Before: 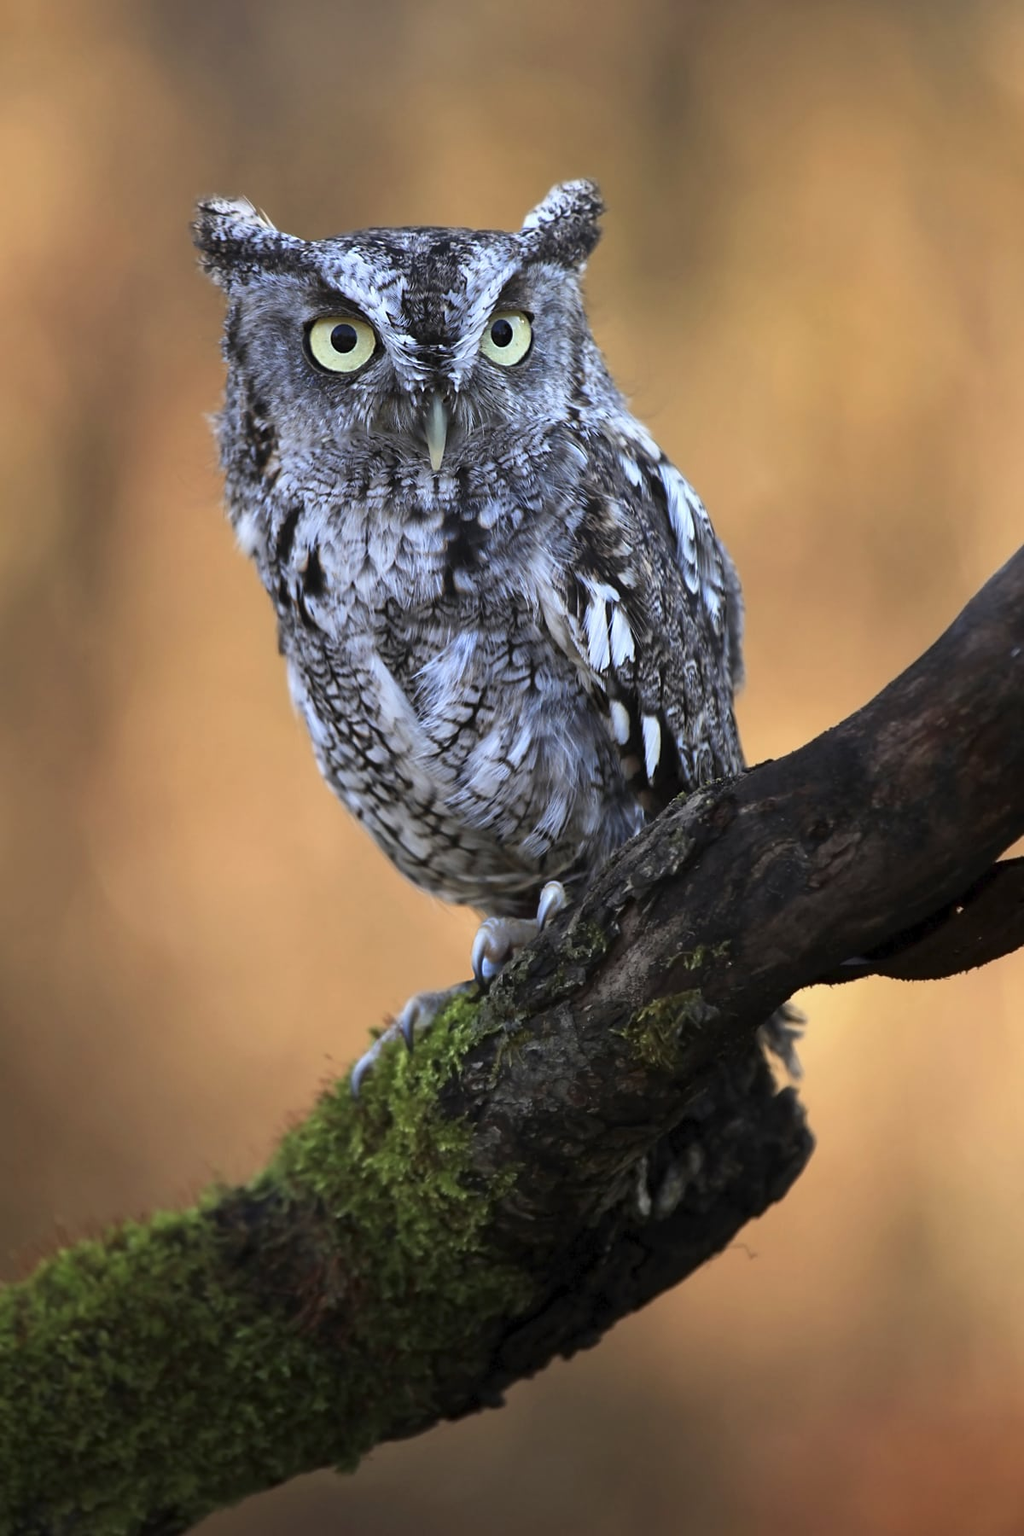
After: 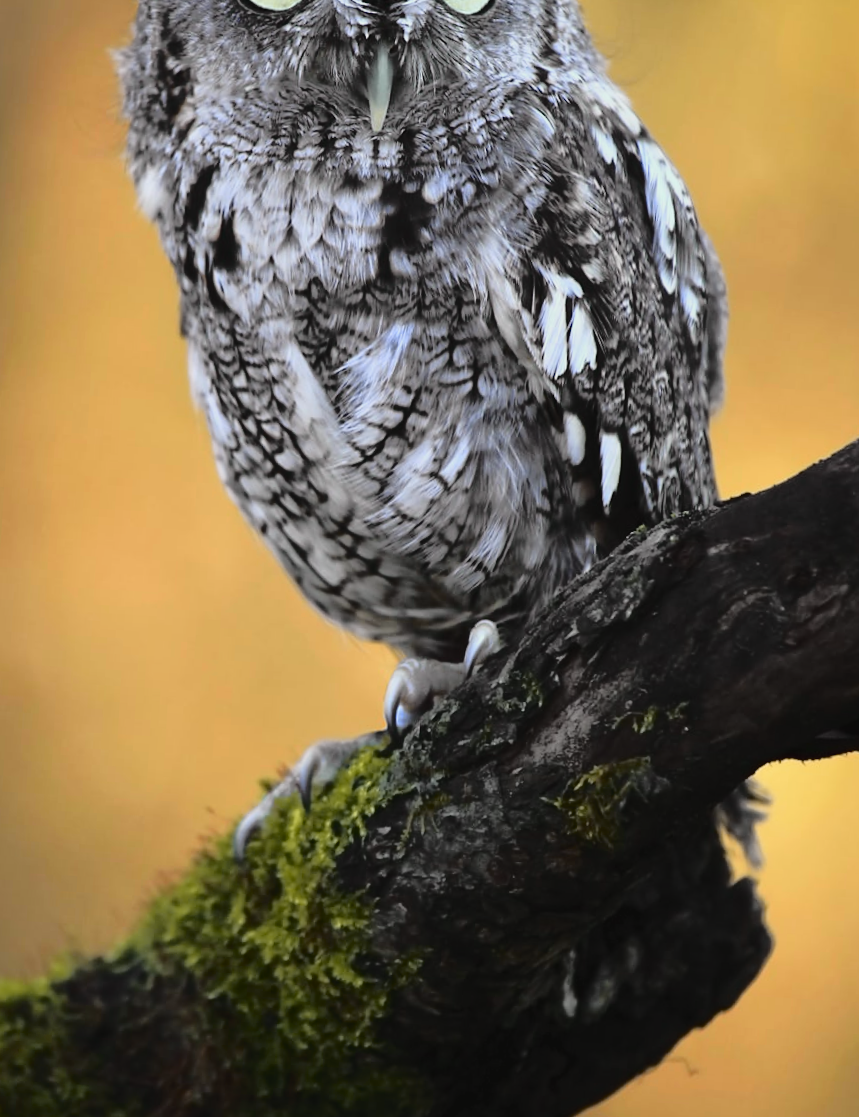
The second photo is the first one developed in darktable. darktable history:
color correction: highlights a* -0.182, highlights b* -0.124
contrast brightness saturation: saturation -0.05
crop and rotate: angle -3.37°, left 9.79%, top 20.73%, right 12.42%, bottom 11.82%
tone curve: curves: ch0 [(0, 0.029) (0.168, 0.142) (0.359, 0.44) (0.469, 0.544) (0.634, 0.722) (0.858, 0.903) (1, 0.968)]; ch1 [(0, 0) (0.437, 0.453) (0.472, 0.47) (0.502, 0.502) (0.54, 0.534) (0.57, 0.592) (0.618, 0.66) (0.699, 0.749) (0.859, 0.899) (1, 1)]; ch2 [(0, 0) (0.33, 0.301) (0.421, 0.443) (0.476, 0.498) (0.505, 0.503) (0.547, 0.557) (0.586, 0.634) (0.608, 0.676) (1, 1)], color space Lab, independent channels, preserve colors none
exposure: black level correction 0.001, exposure -0.2 EV, compensate highlight preservation false
